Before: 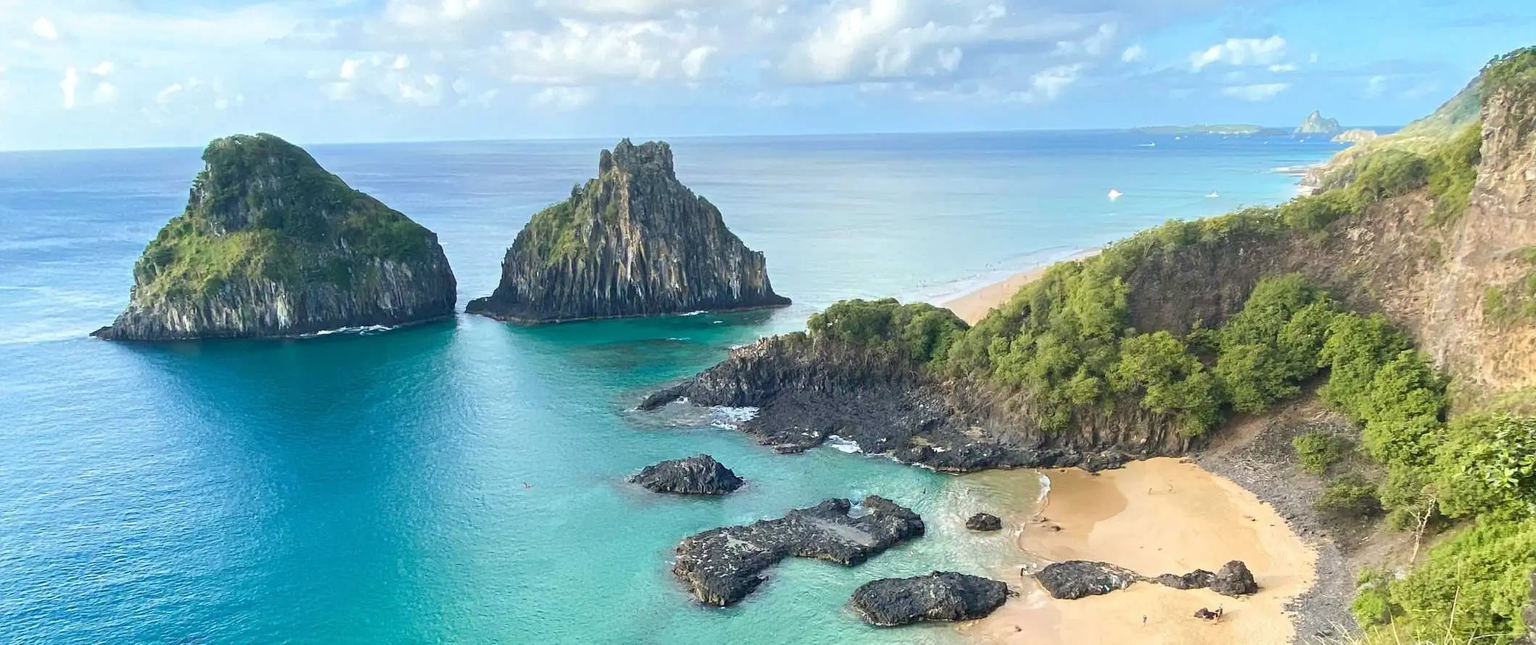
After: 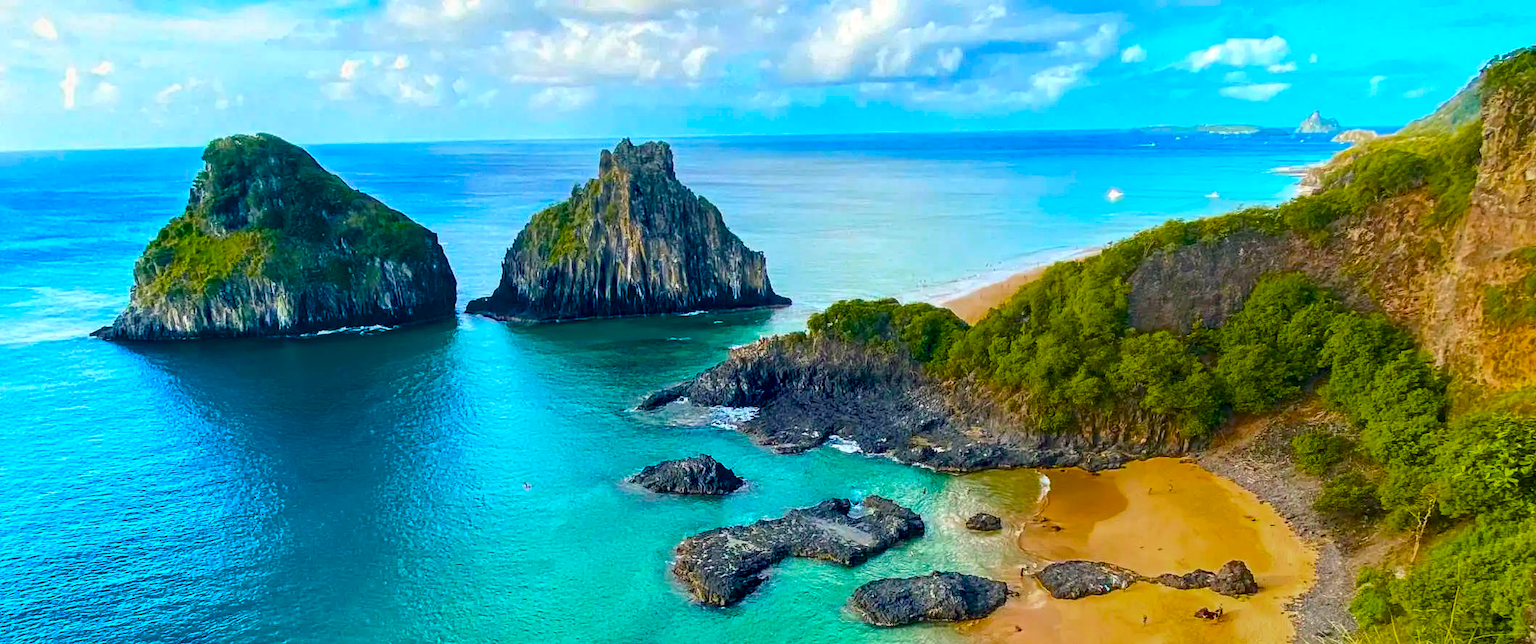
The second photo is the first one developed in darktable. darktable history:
crop: bottom 0.075%
color zones: curves: ch0 [(0.27, 0.396) (0.563, 0.504) (0.75, 0.5) (0.787, 0.307)]
local contrast: detail 130%
shadows and highlights: shadows -20.38, white point adjustment -1.94, highlights -34.77
color balance rgb: highlights gain › chroma 1.074%, highlights gain › hue 53.72°, linear chroma grading › highlights 99.051%, linear chroma grading › global chroma 23.768%, perceptual saturation grading › global saturation 20%, perceptual saturation grading › highlights -25.112%, perceptual saturation grading › shadows 50.161%, saturation formula JzAzBz (2021)
